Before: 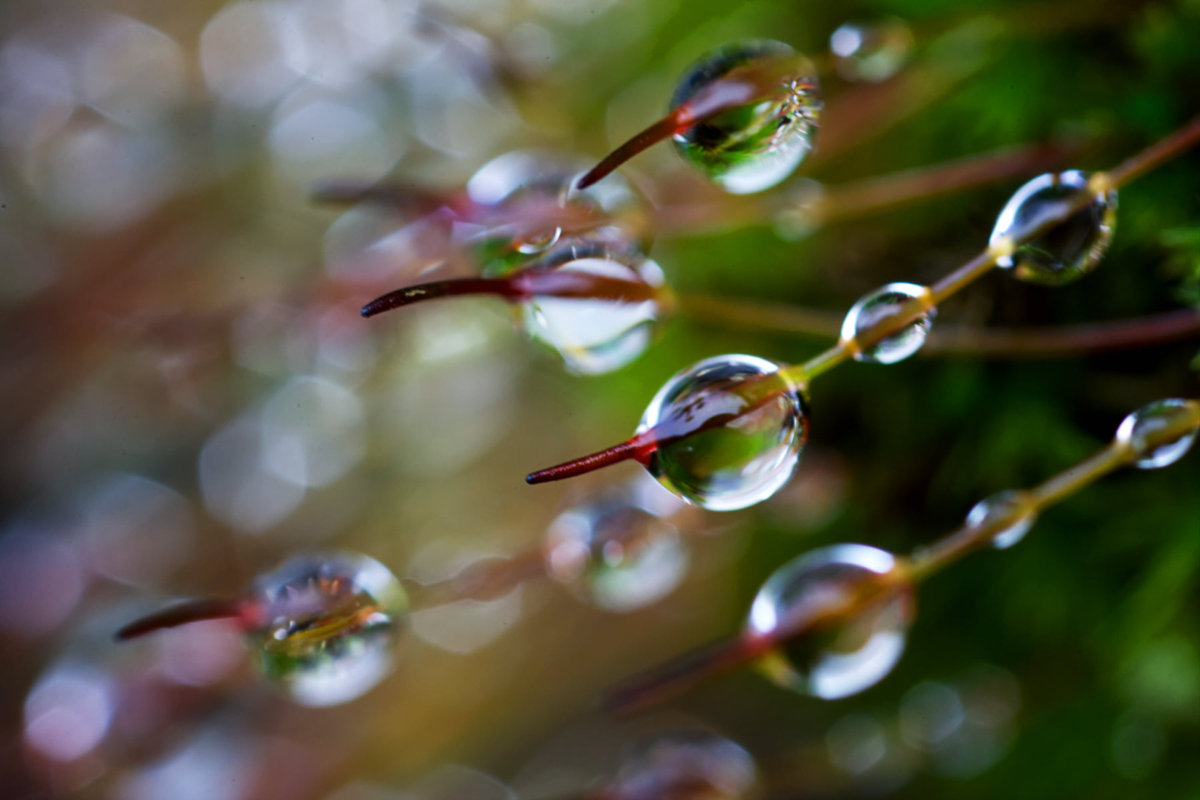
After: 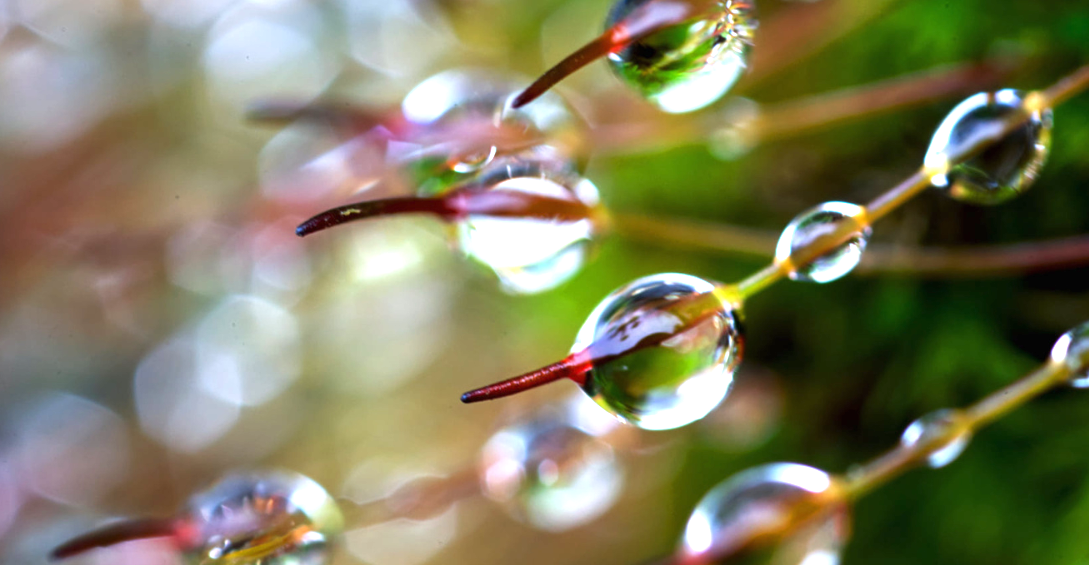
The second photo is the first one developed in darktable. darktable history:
crop: left 5.456%, top 10.206%, right 3.729%, bottom 19.139%
exposure: black level correction 0, exposure 1.1 EV, compensate highlight preservation false
